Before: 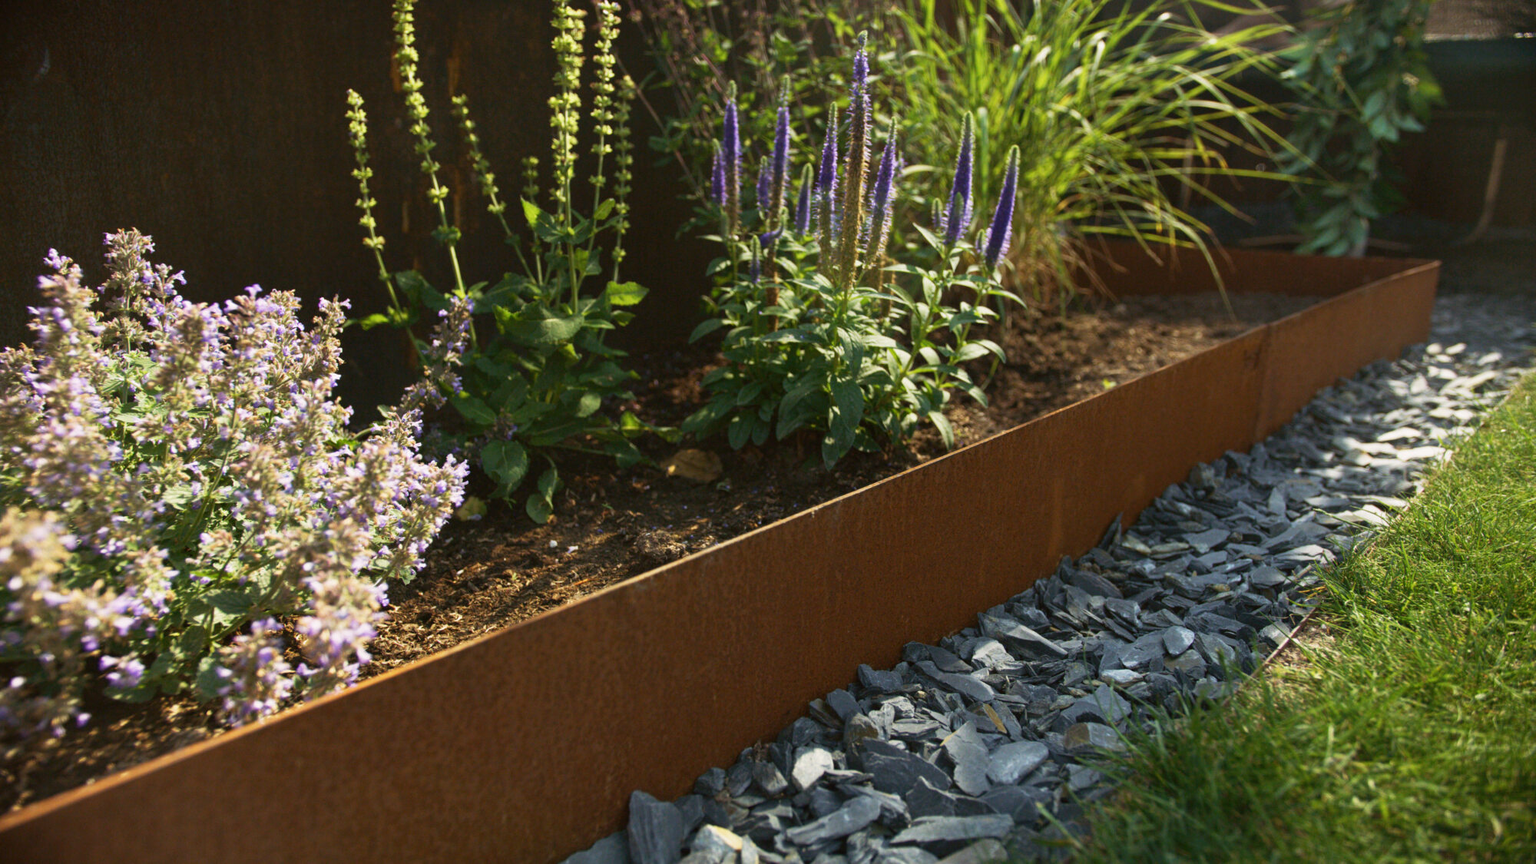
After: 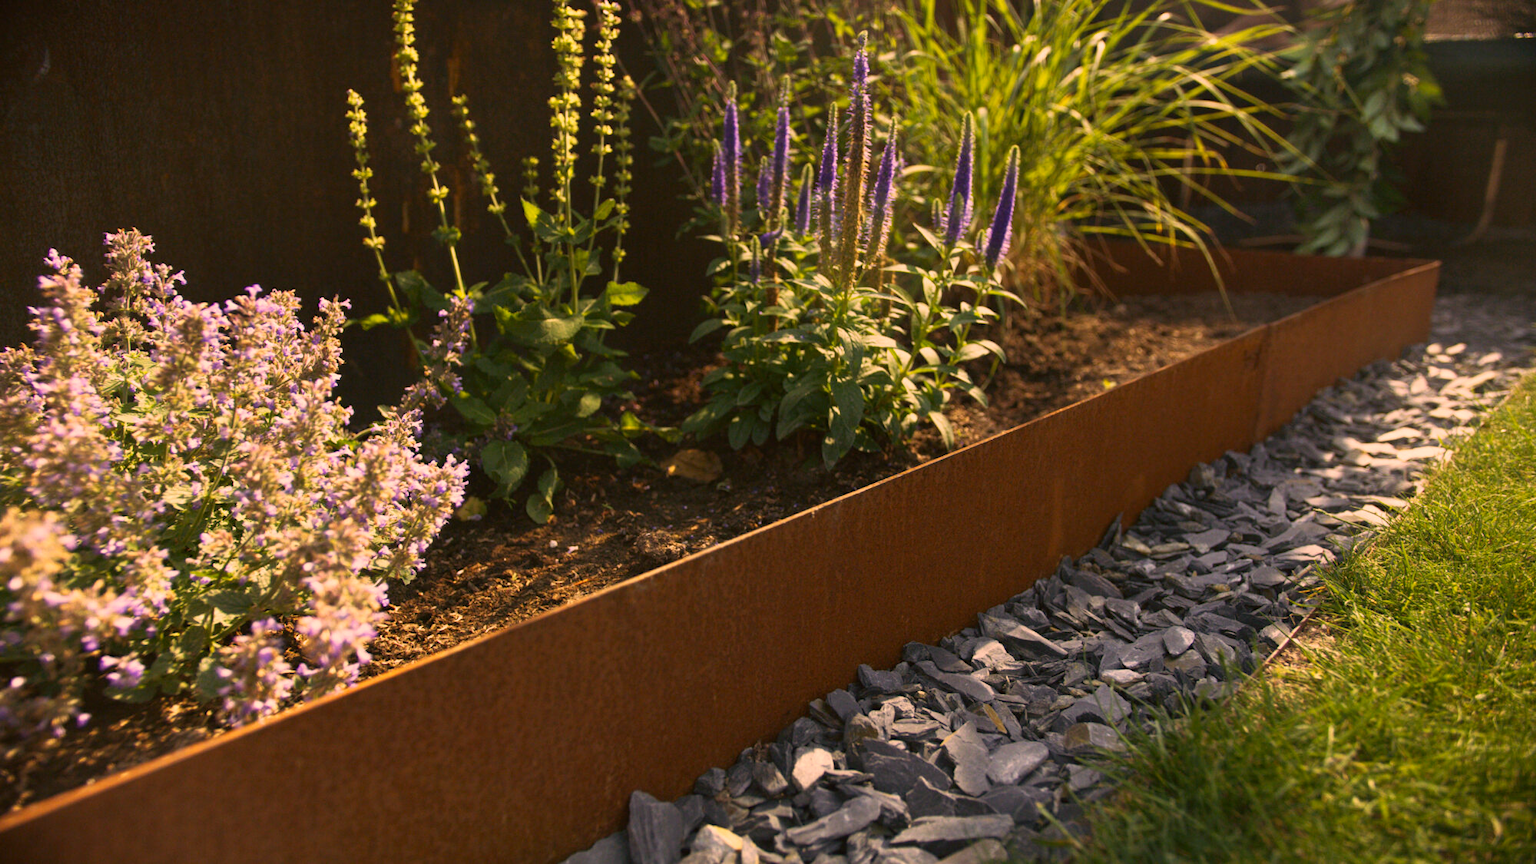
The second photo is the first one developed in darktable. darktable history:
color balance: output saturation 98.5%
color correction: highlights a* 21.88, highlights b* 22.25
